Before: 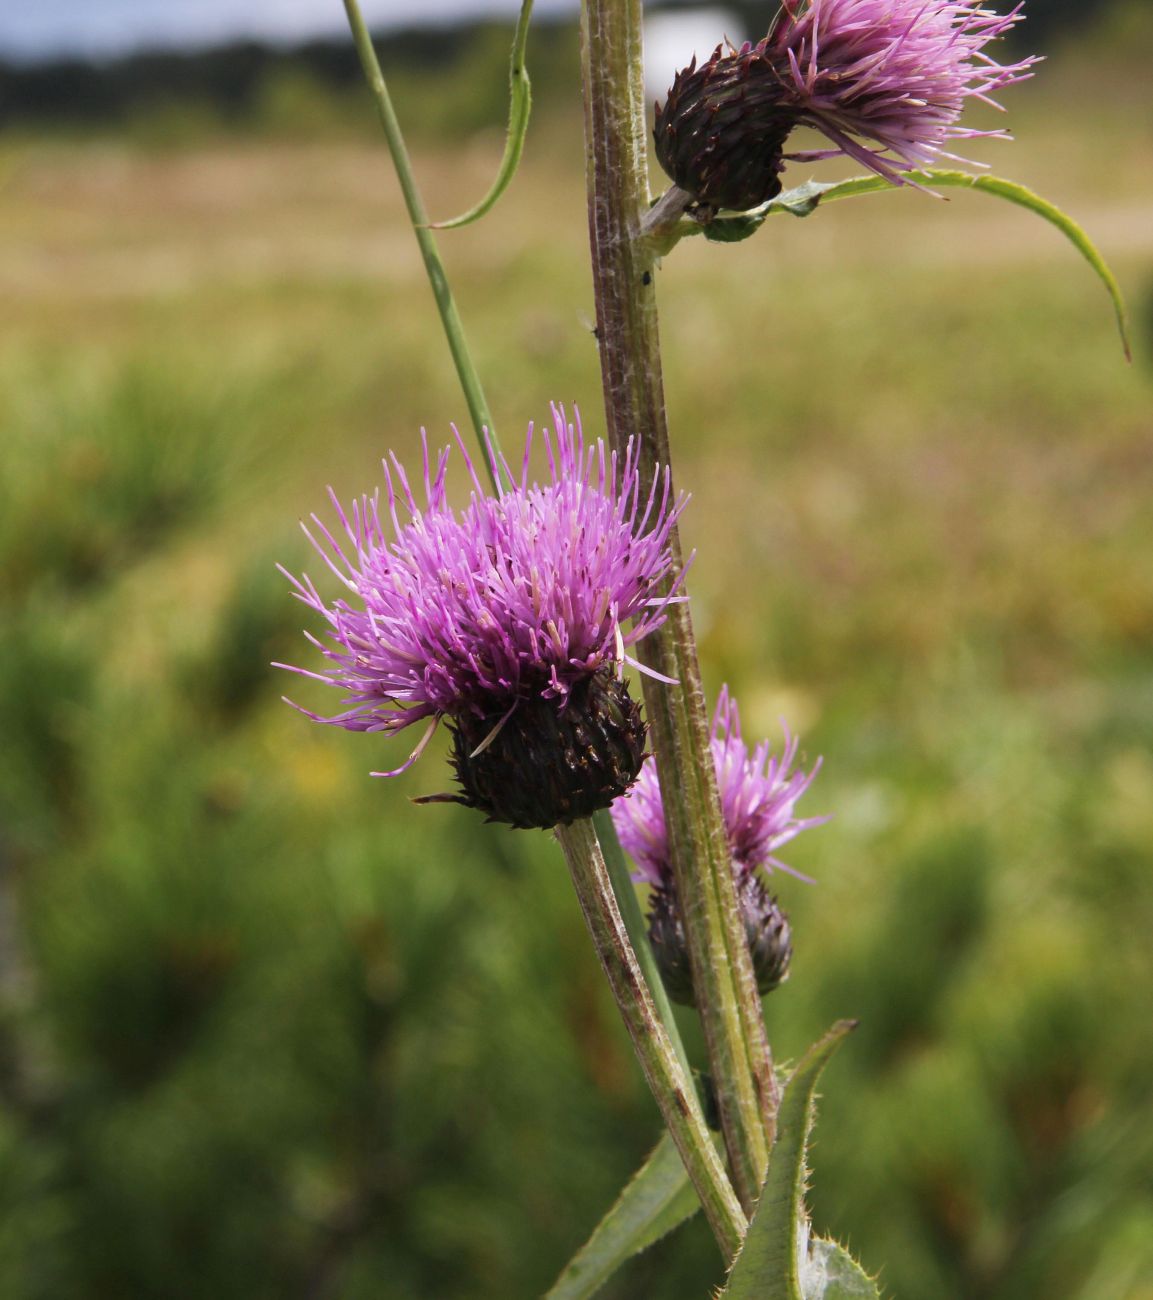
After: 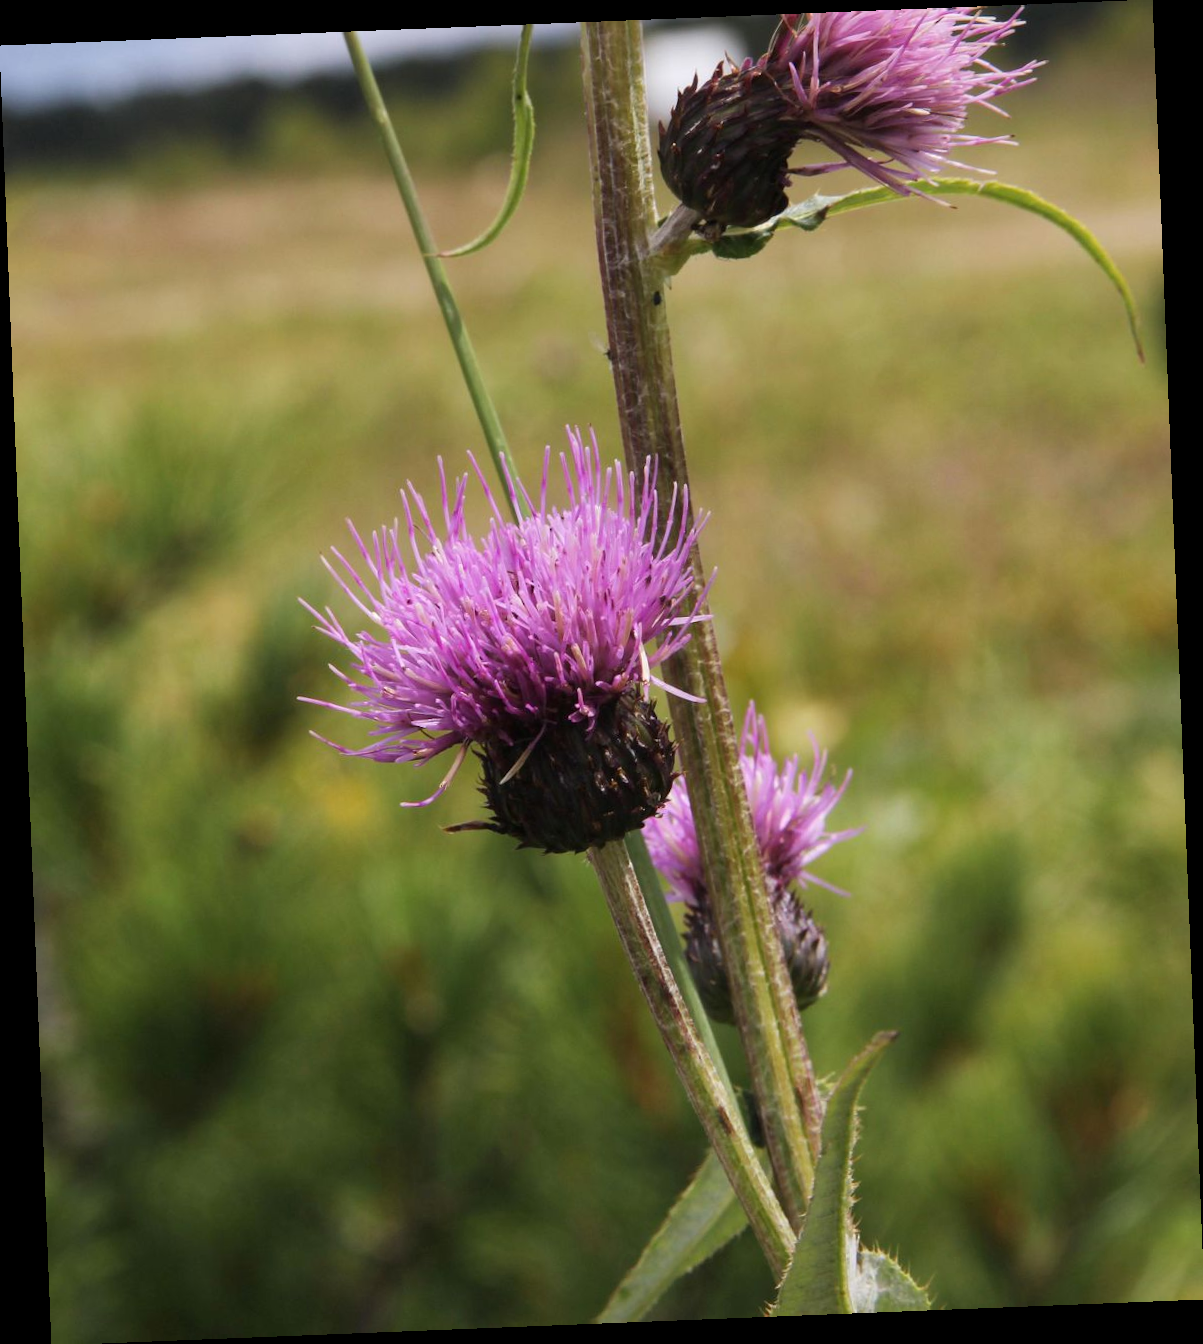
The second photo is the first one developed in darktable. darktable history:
rgb levels: preserve colors max RGB
rotate and perspective: rotation -2.29°, automatic cropping off
